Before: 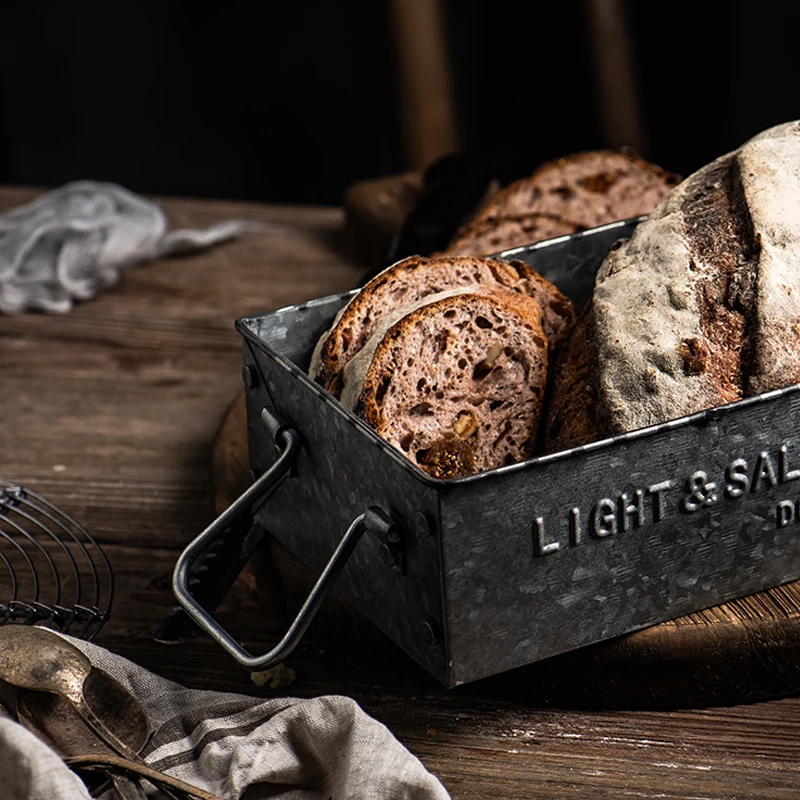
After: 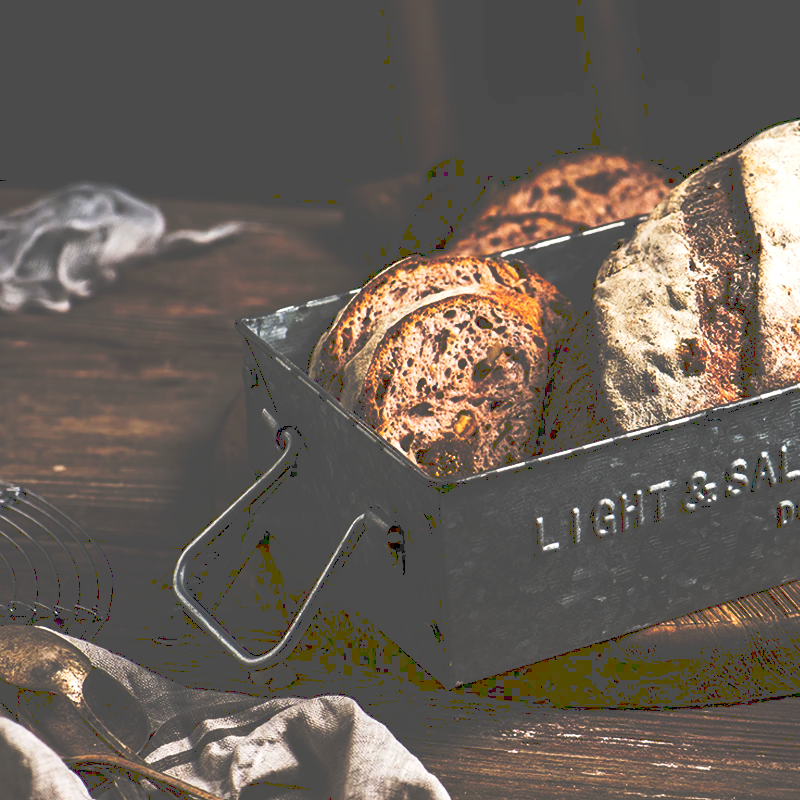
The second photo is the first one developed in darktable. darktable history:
tone curve: curves: ch0 [(0, 0) (0.003, 0.319) (0.011, 0.319) (0.025, 0.323) (0.044, 0.323) (0.069, 0.327) (0.1, 0.33) (0.136, 0.338) (0.177, 0.348) (0.224, 0.361) (0.277, 0.374) (0.335, 0.398) (0.399, 0.444) (0.468, 0.516) (0.543, 0.595) (0.623, 0.694) (0.709, 0.793) (0.801, 0.883) (0.898, 0.942) (1, 1)], preserve colors none
color balance rgb: shadows lift › chroma 0.715%, shadows lift › hue 112.58°, linear chroma grading › global chroma 15.239%, perceptual saturation grading › global saturation 19.928%, contrast 14.554%
